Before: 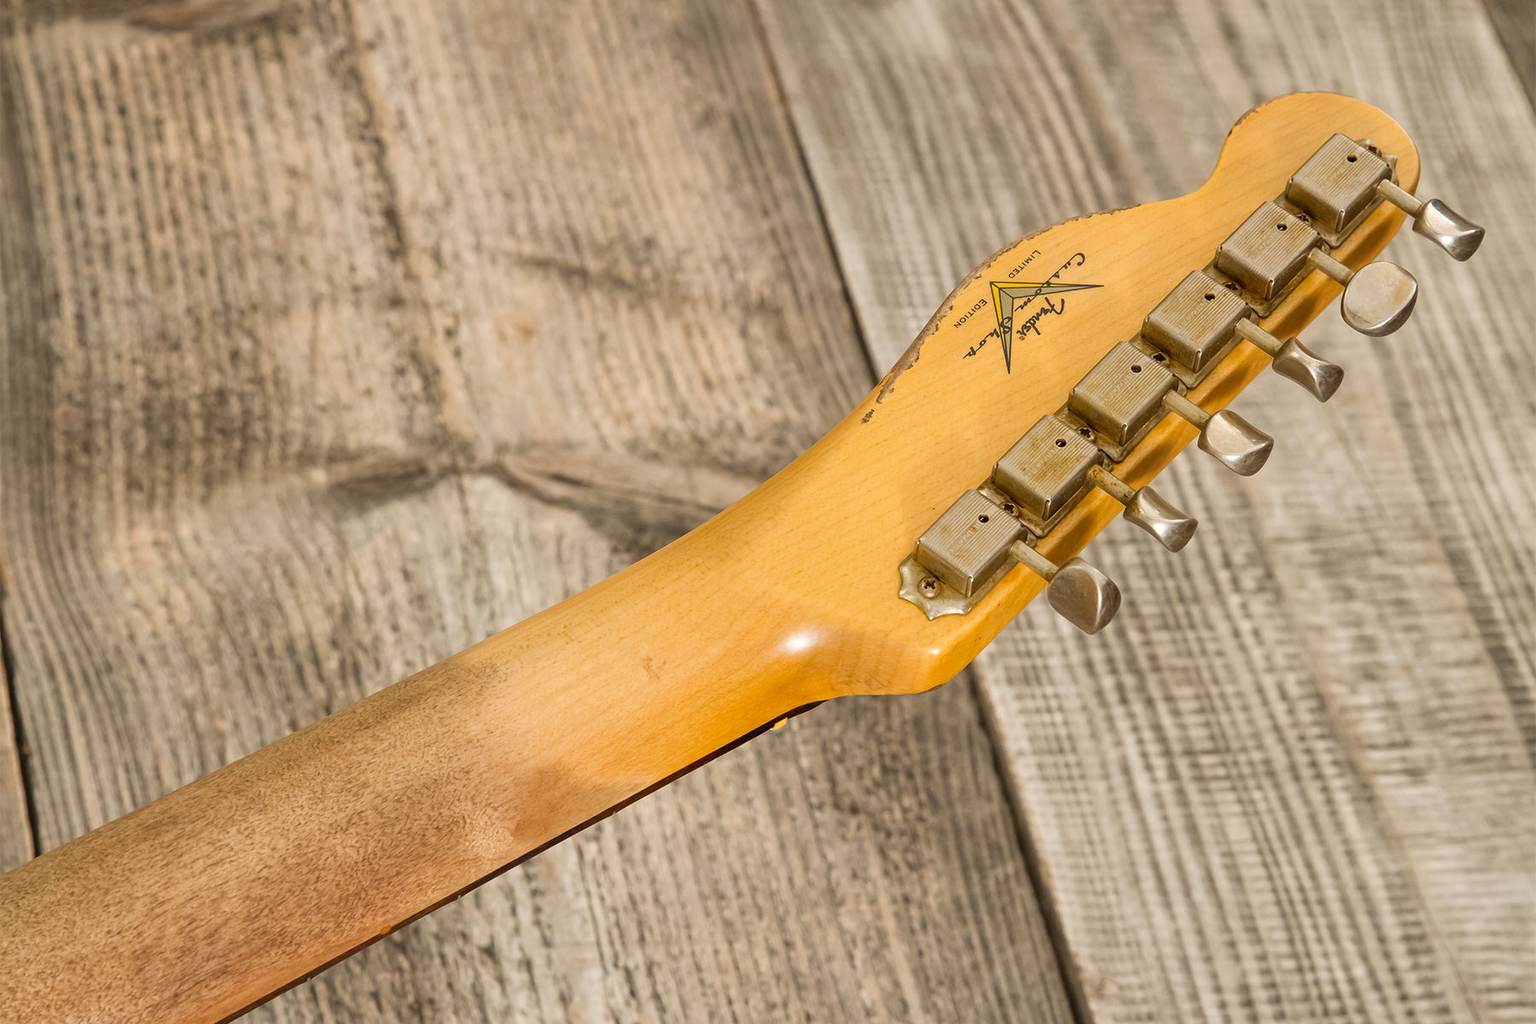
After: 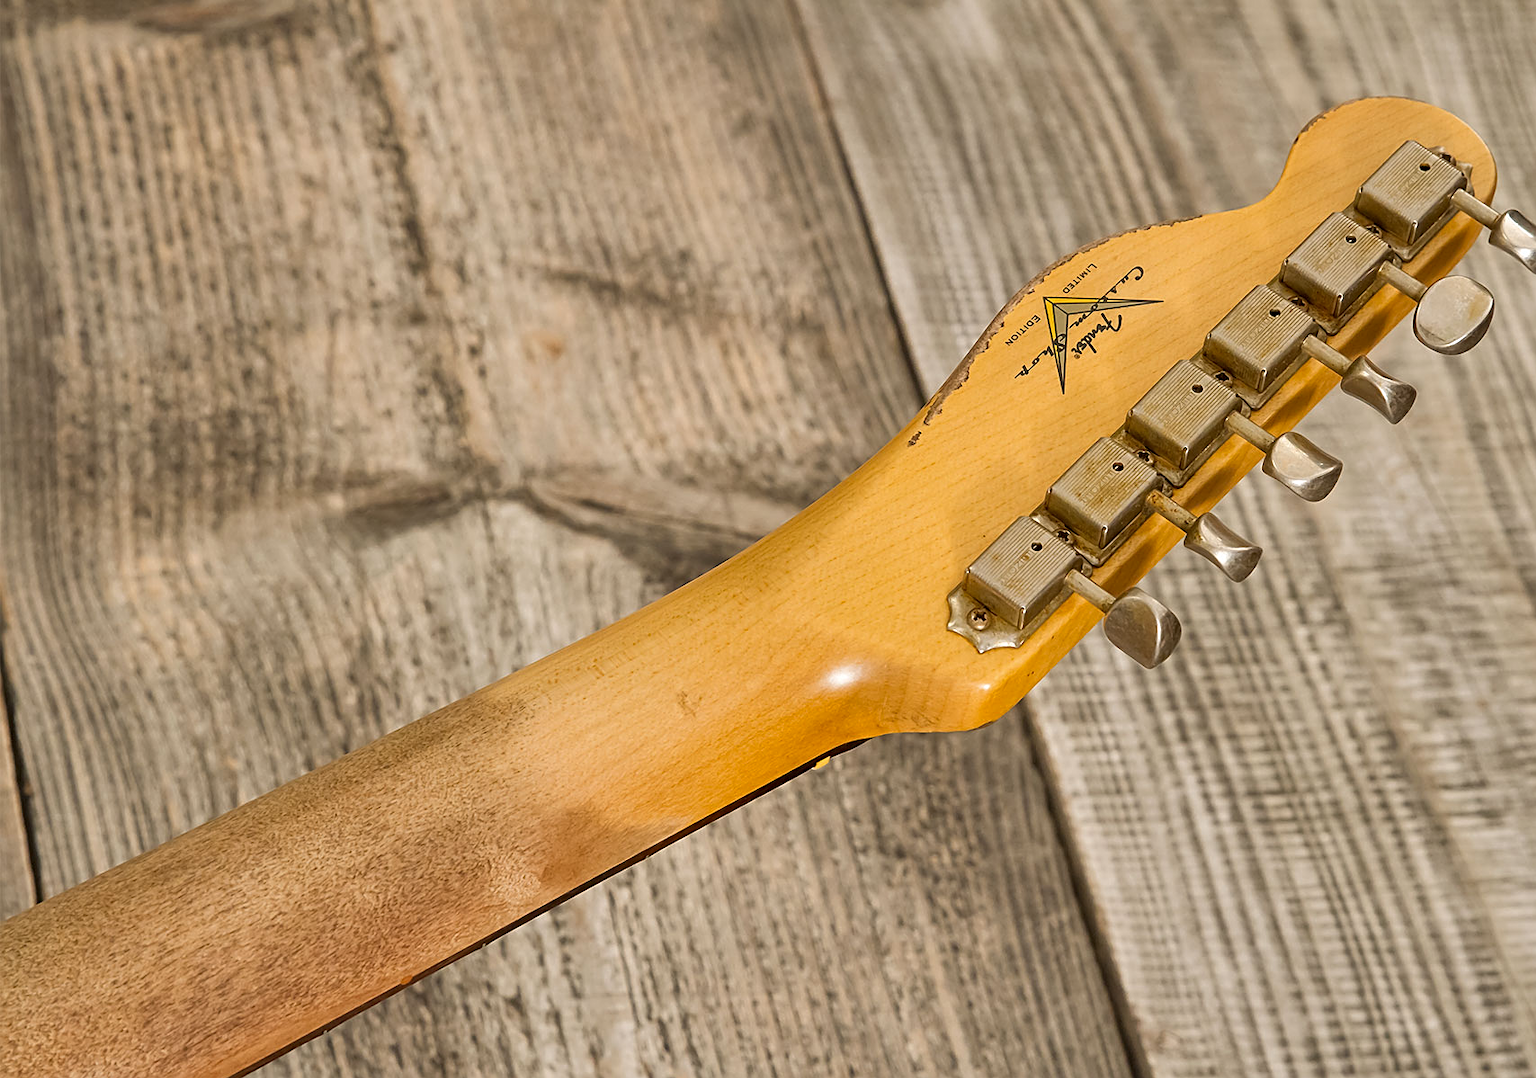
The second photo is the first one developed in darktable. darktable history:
sharpen: on, module defaults
crop and rotate: left 0%, right 5.087%
shadows and highlights: white point adjustment 0.042, soften with gaussian
